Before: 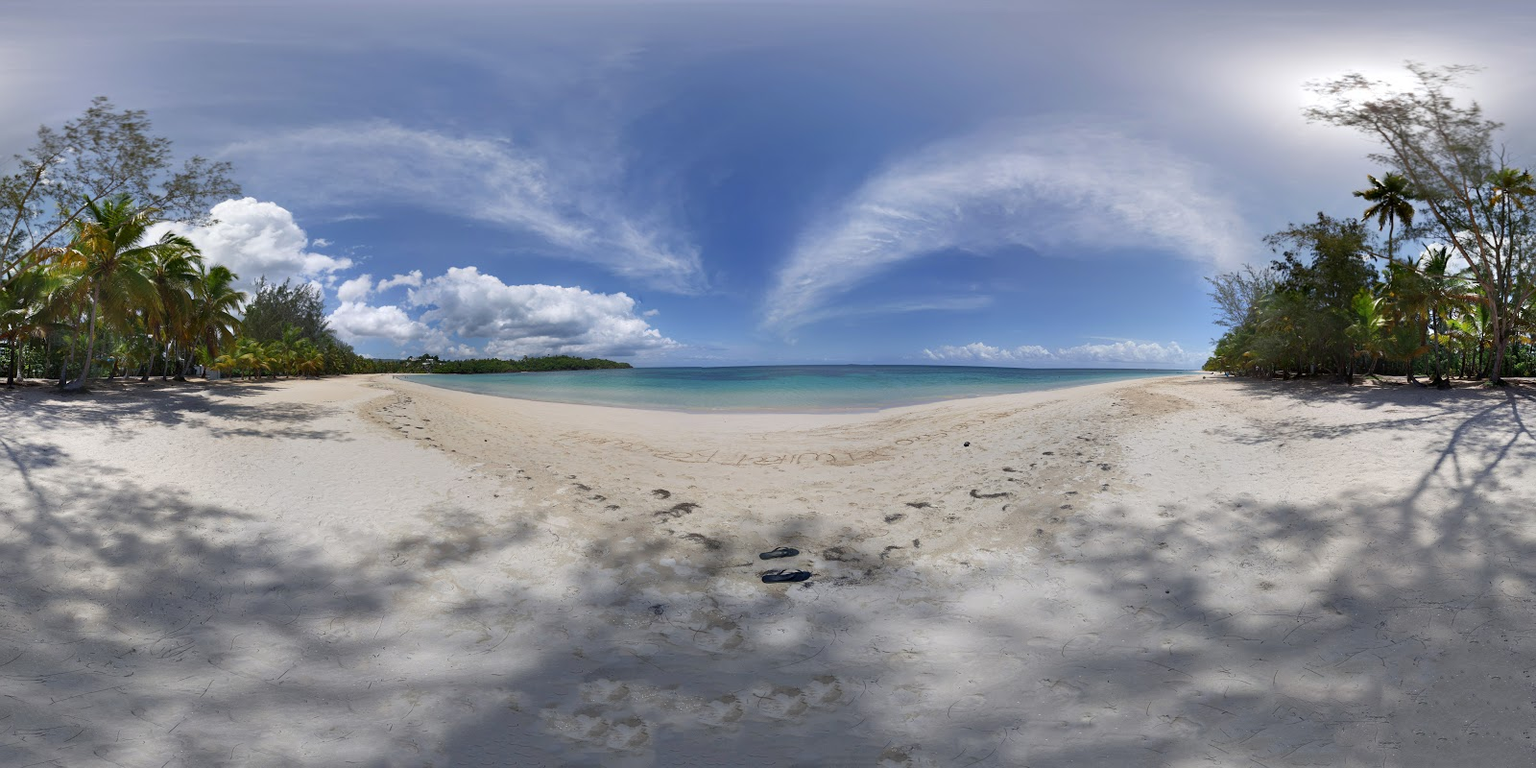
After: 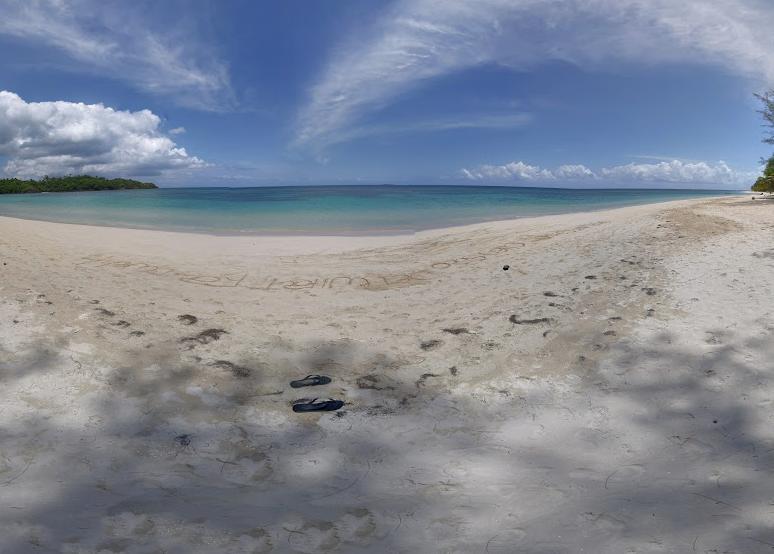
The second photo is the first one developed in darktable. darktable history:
crop: left 31.314%, top 24.405%, right 20.288%, bottom 6.327%
tone equalizer: -8 EV -0.001 EV, -7 EV 0.002 EV, -6 EV -0.004 EV, -5 EV -0.002 EV, -4 EV -0.054 EV, -3 EV -0.215 EV, -2 EV -0.24 EV, -1 EV 0.103 EV, +0 EV 0.273 EV, edges refinement/feathering 500, mask exposure compensation -1.57 EV, preserve details no
